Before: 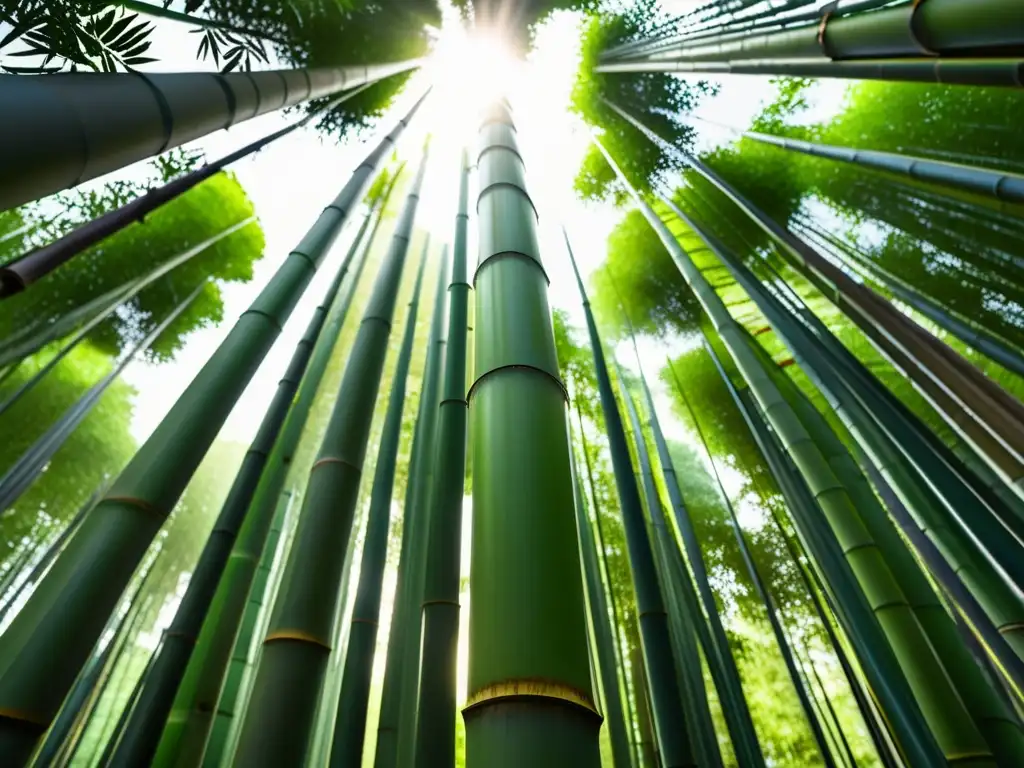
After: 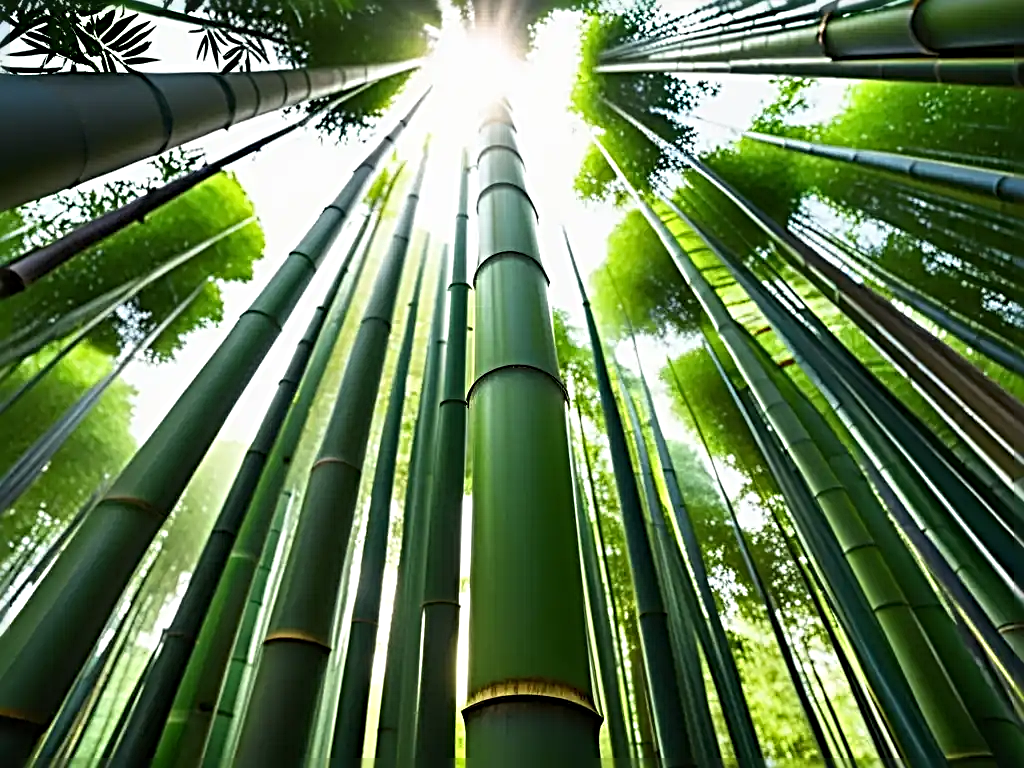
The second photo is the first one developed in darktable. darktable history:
sharpen: radius 3.673, amount 0.922
